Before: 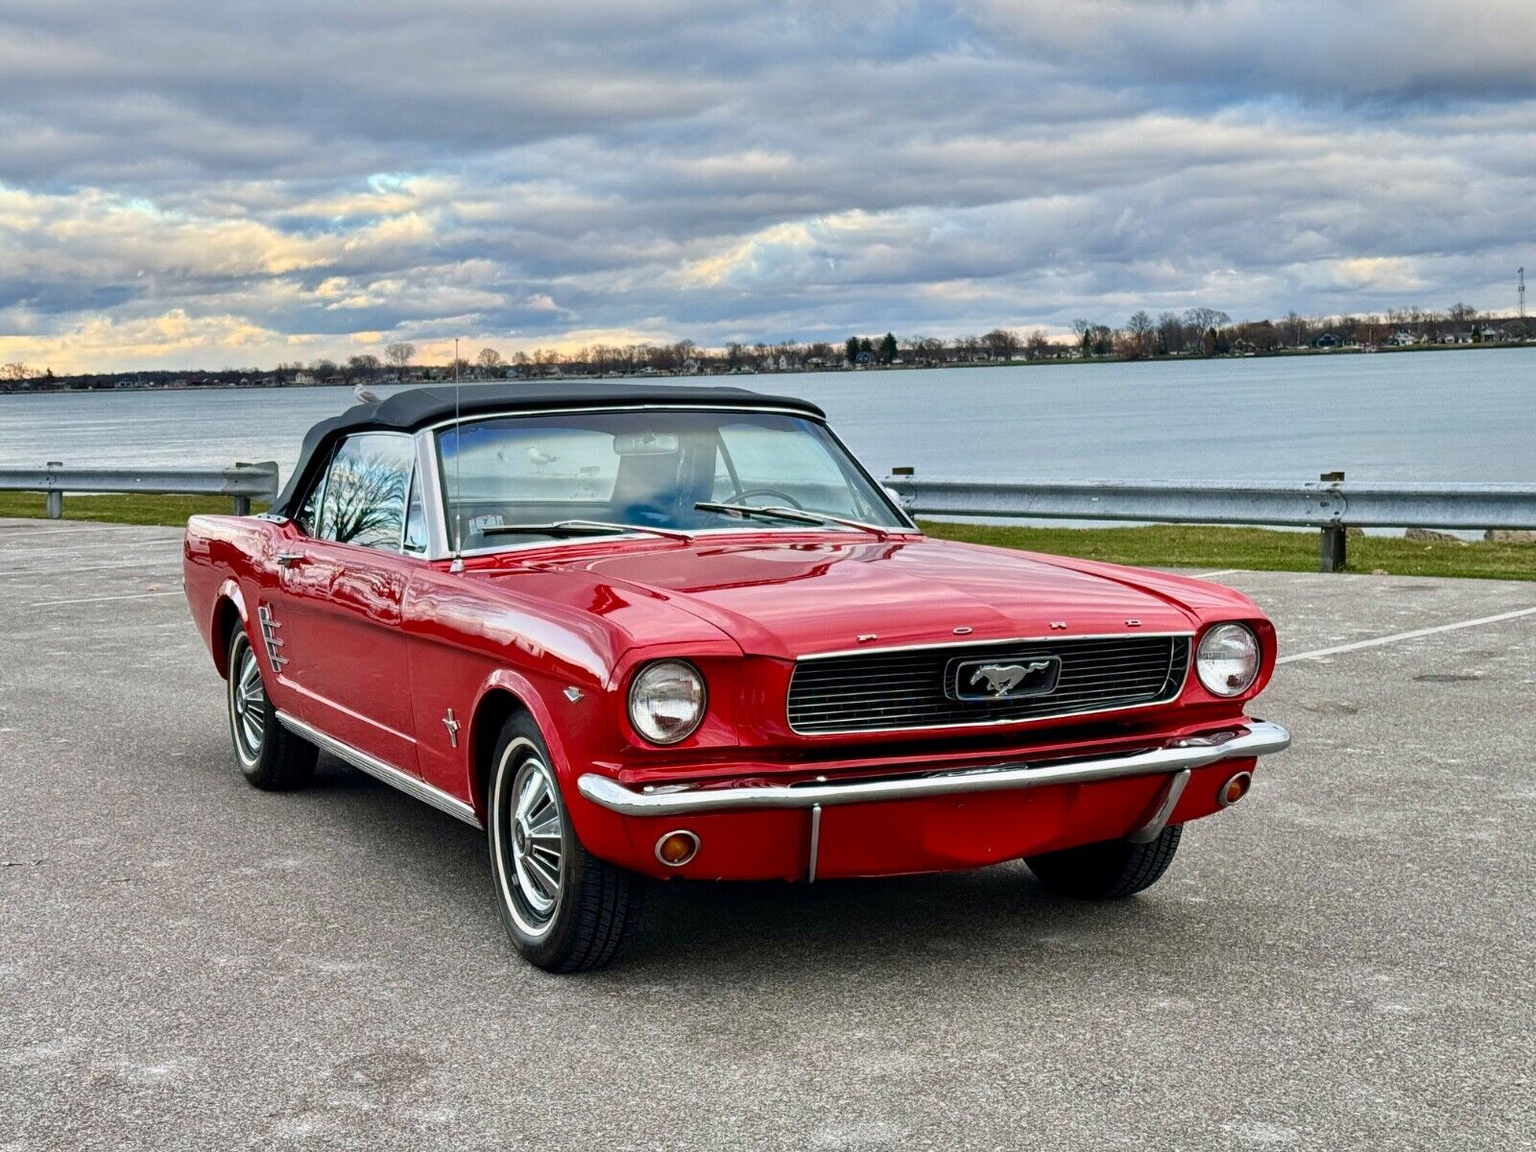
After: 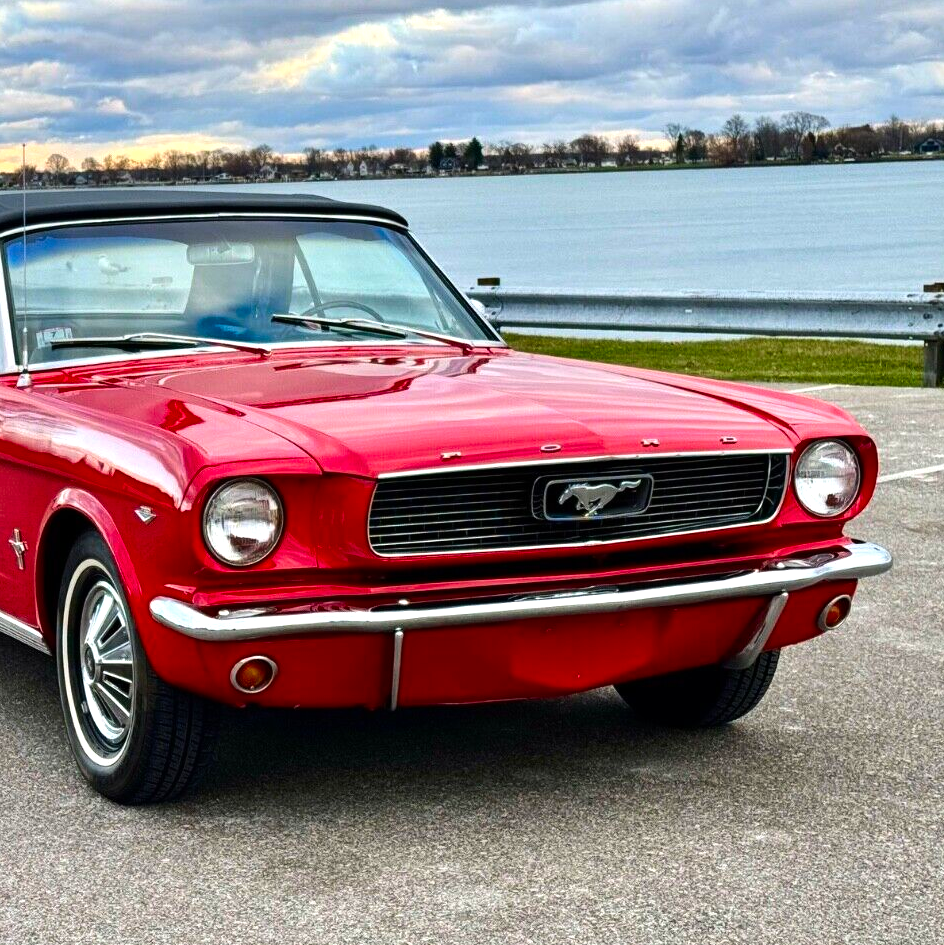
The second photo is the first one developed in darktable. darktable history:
tone equalizer: -8 EV -0.443 EV, -7 EV -0.356 EV, -6 EV -0.332 EV, -5 EV -0.198 EV, -3 EV 0.212 EV, -2 EV 0.335 EV, -1 EV 0.404 EV, +0 EV 0.388 EV, edges refinement/feathering 500, mask exposure compensation -1.57 EV, preserve details no
color correction: highlights b* 0.022, saturation 1.32
crop and rotate: left 28.27%, top 17.459%, right 12.689%, bottom 3.731%
